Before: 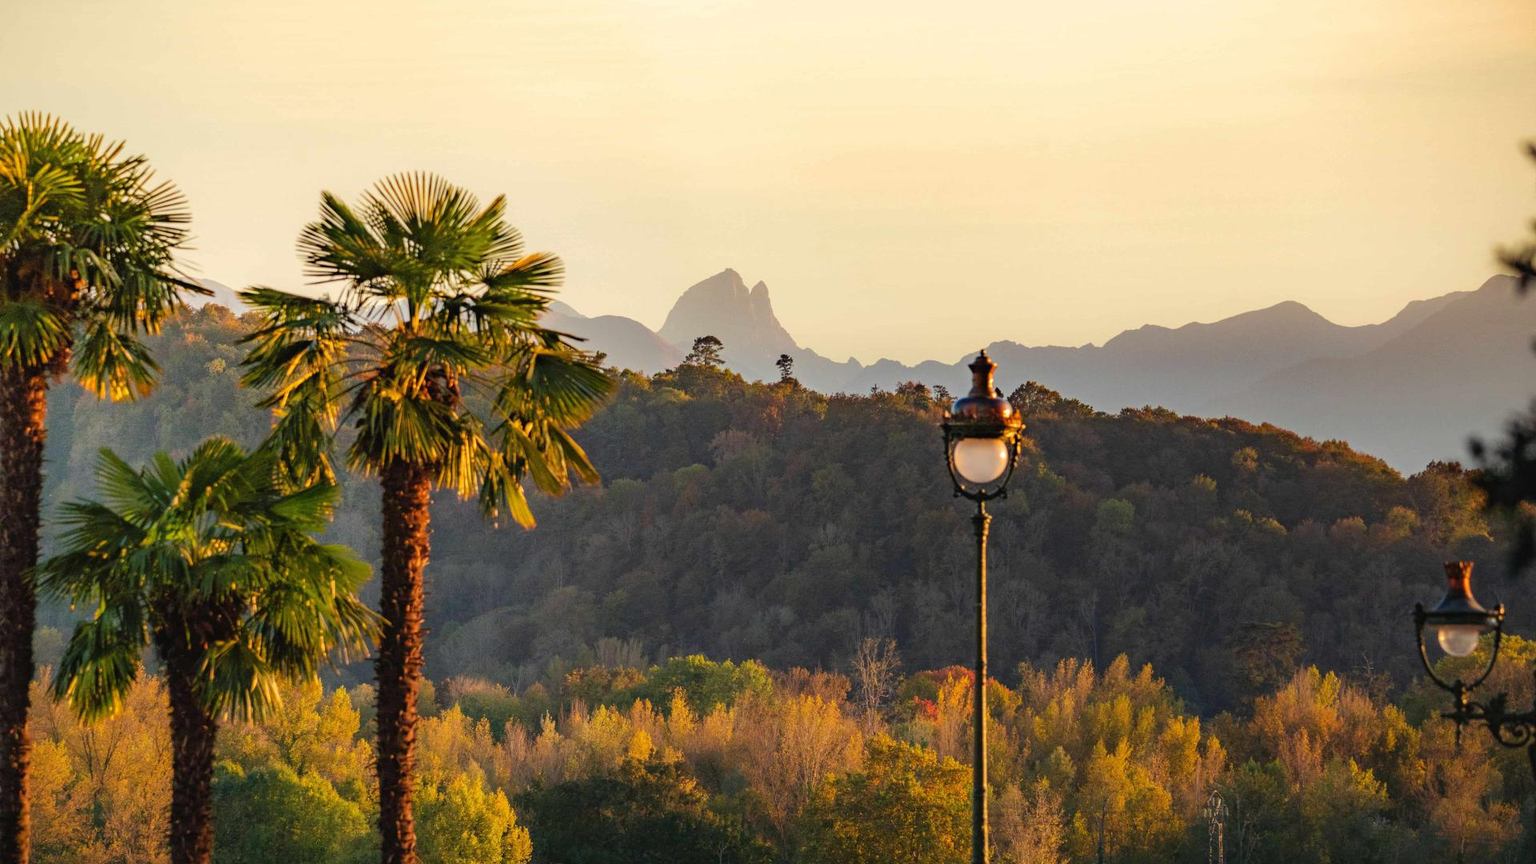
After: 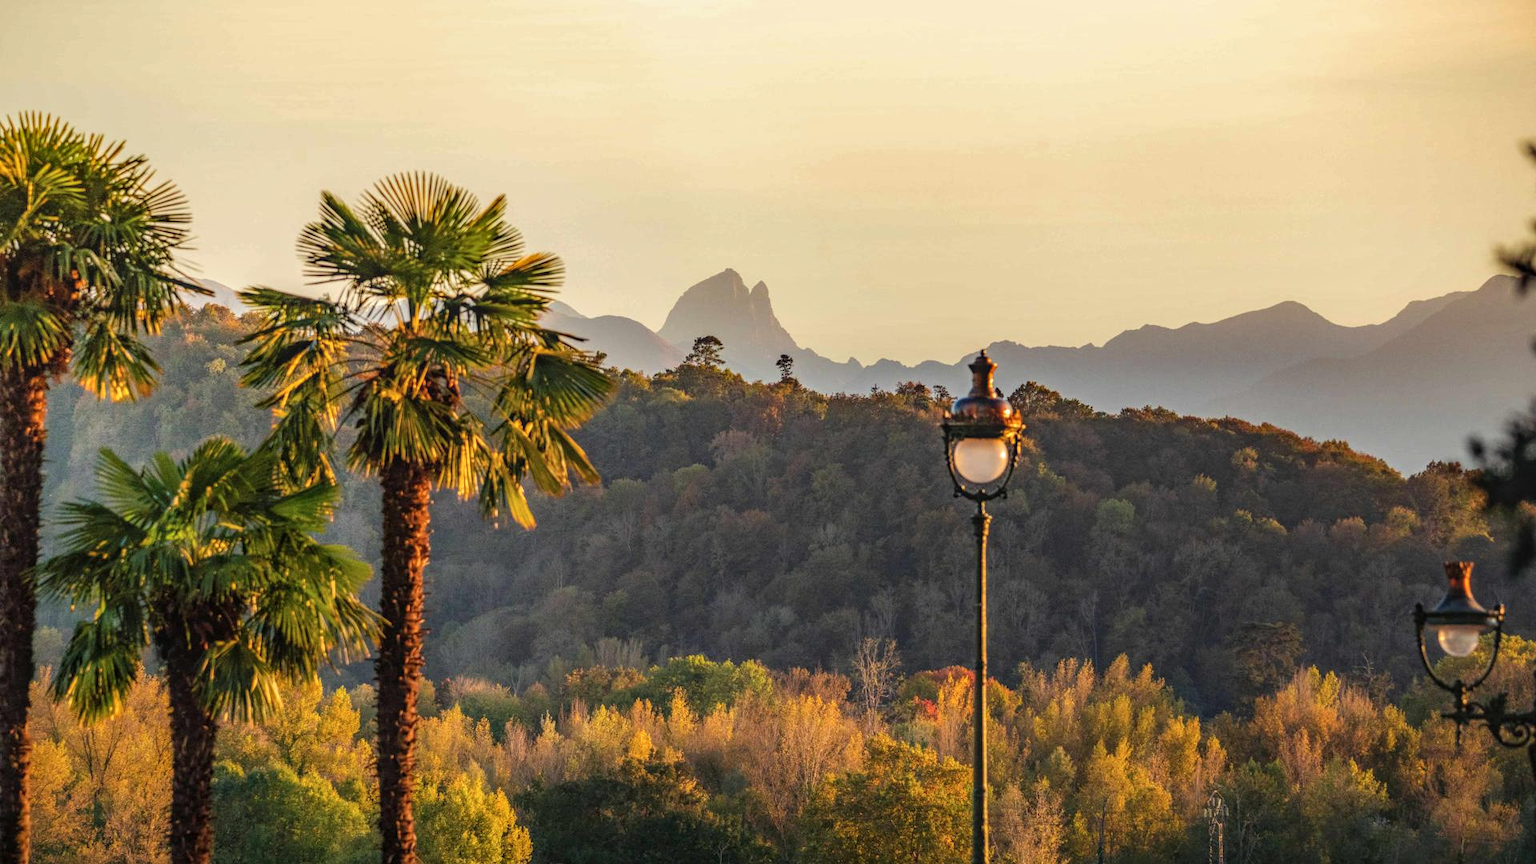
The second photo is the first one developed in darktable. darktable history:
local contrast: highlights 1%, shadows 1%, detail 133%
